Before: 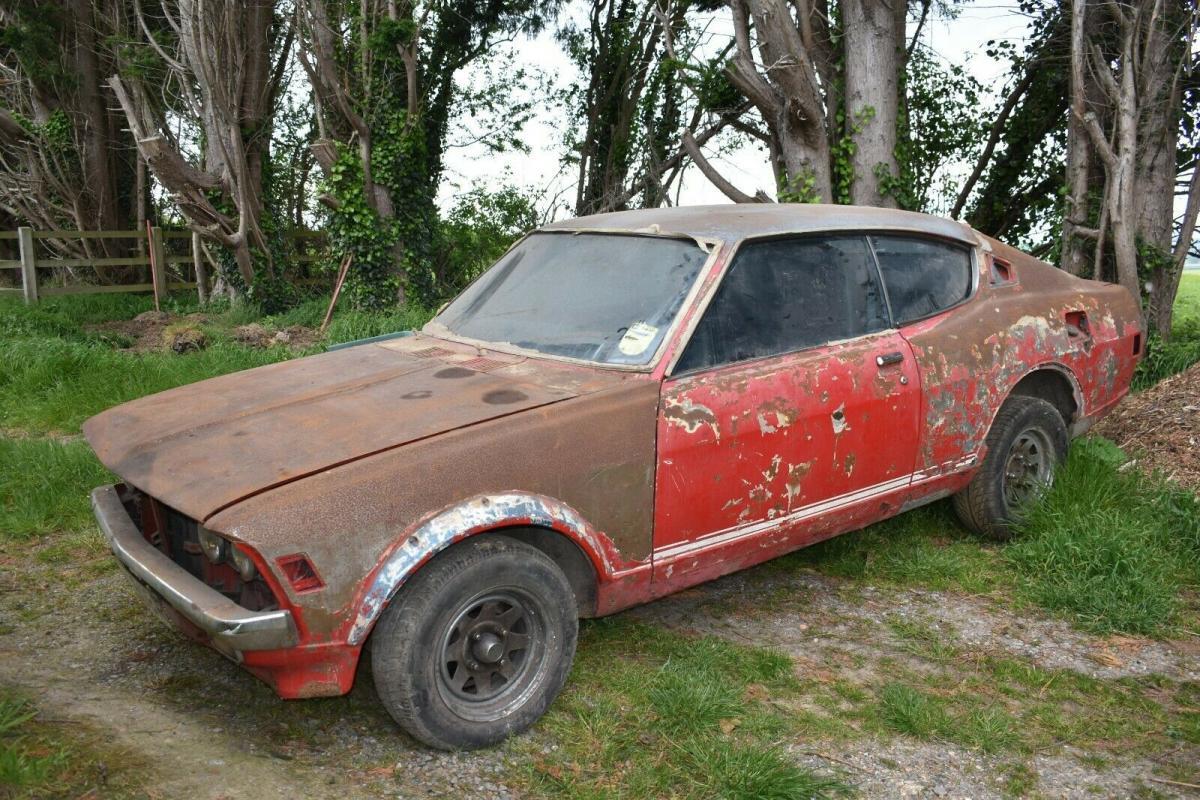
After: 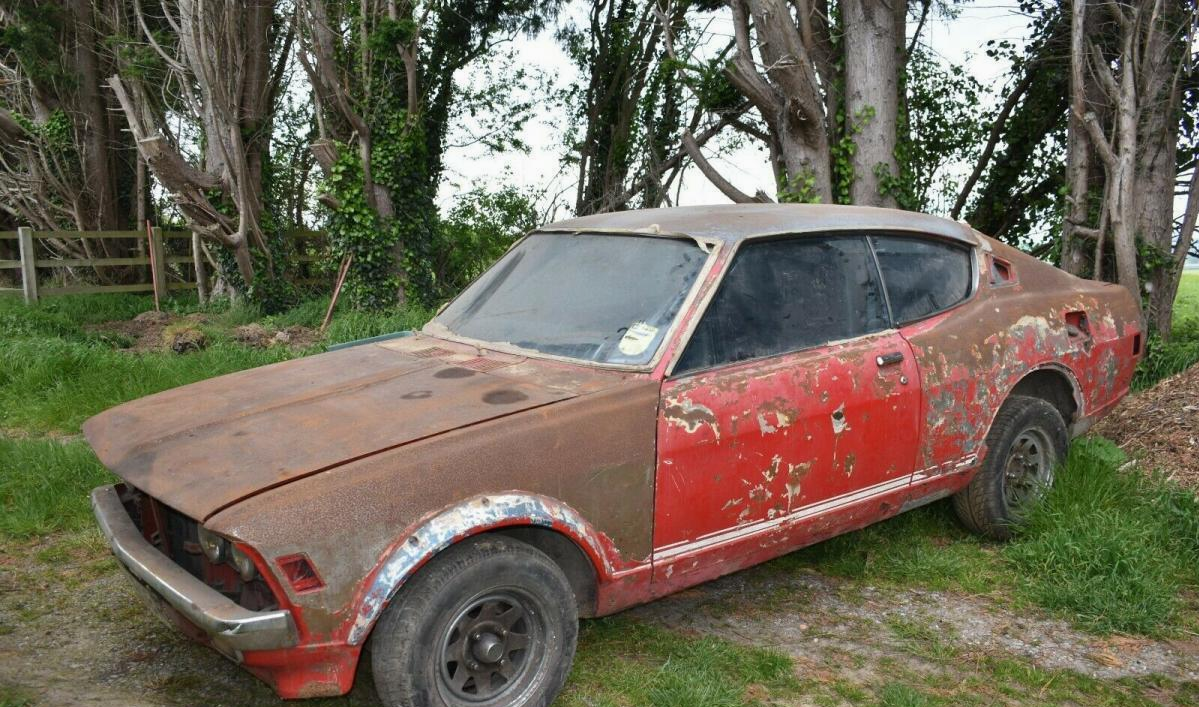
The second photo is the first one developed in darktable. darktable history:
crop and rotate: top 0%, bottom 11.54%
shadows and highlights: shadows 43.7, white point adjustment -1.47, soften with gaussian
